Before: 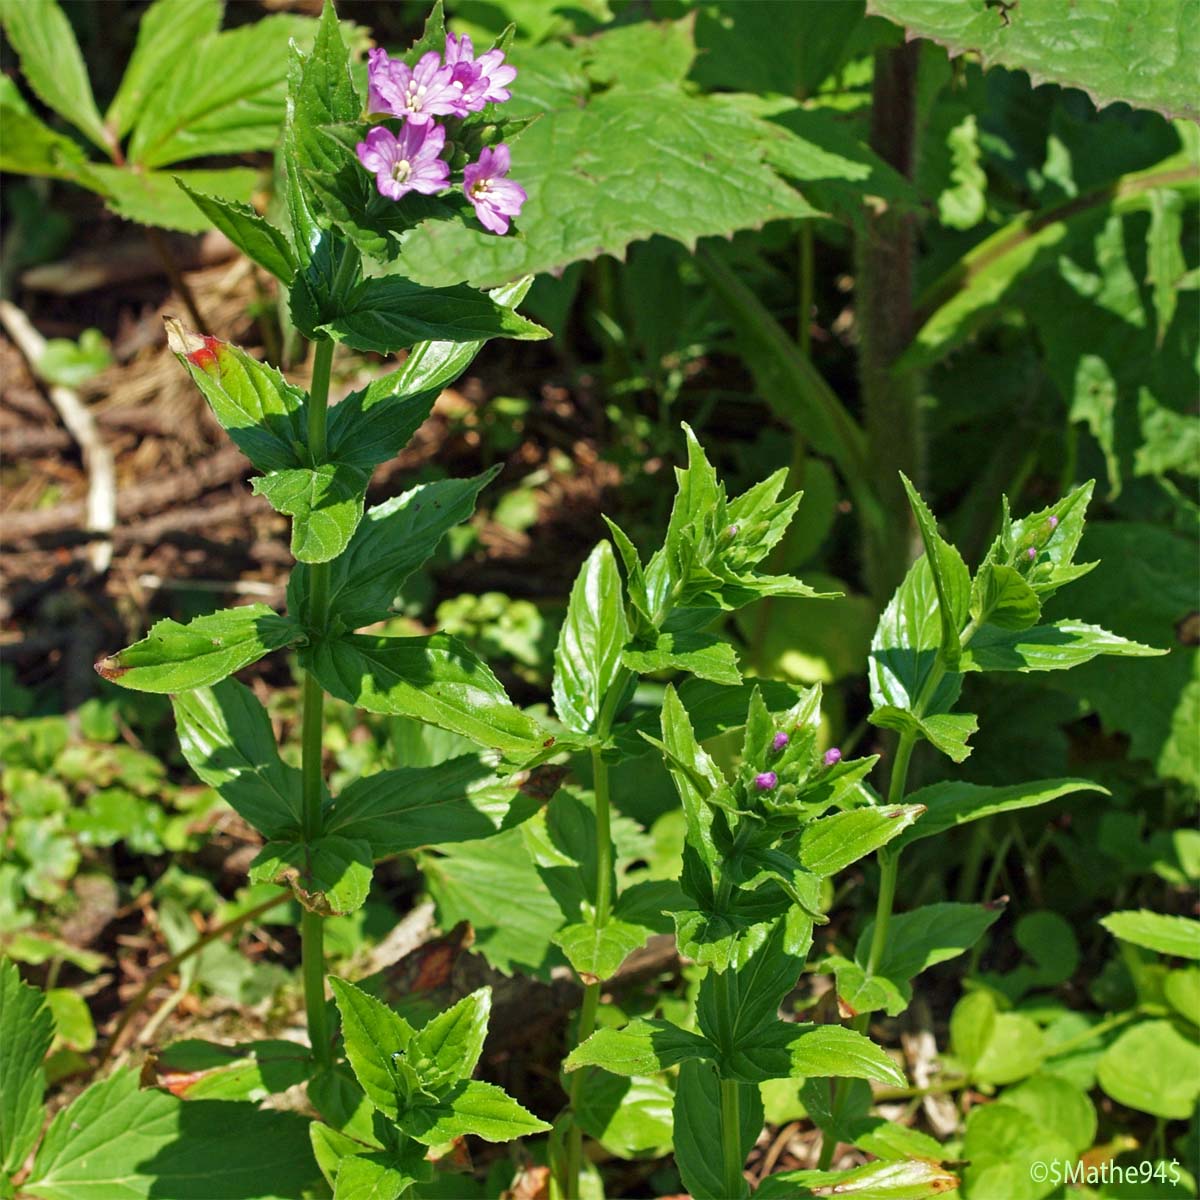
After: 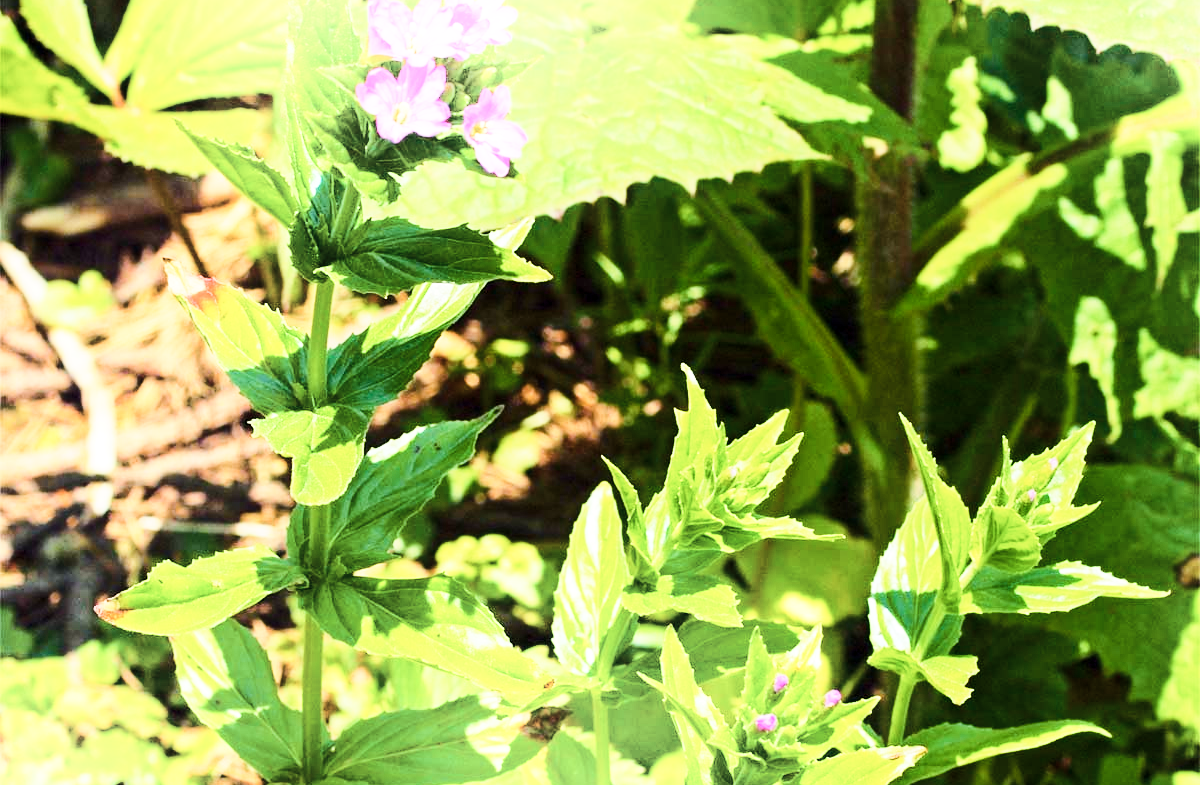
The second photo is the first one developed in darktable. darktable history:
crop and rotate: top 4.852%, bottom 29.676%
tone equalizer: -7 EV 0.149 EV, -6 EV 0.625 EV, -5 EV 1.14 EV, -4 EV 1.34 EV, -3 EV 1.13 EV, -2 EV 0.6 EV, -1 EV 0.163 EV, edges refinement/feathering 500, mask exposure compensation -1.57 EV, preserve details no
shadows and highlights: shadows -53.15, highlights 87.9, soften with gaussian
exposure: compensate highlight preservation false
color balance rgb: power › chroma 0.251%, power › hue 62.13°, linear chroma grading › global chroma 15.042%, perceptual saturation grading › global saturation 20%, perceptual saturation grading › highlights -25.871%, perceptual saturation grading › shadows 50.254%, global vibrance 20%
base curve: curves: ch0 [(0, 0) (0.557, 0.834) (1, 1)], preserve colors none
contrast brightness saturation: contrast 0.096, saturation -0.301
